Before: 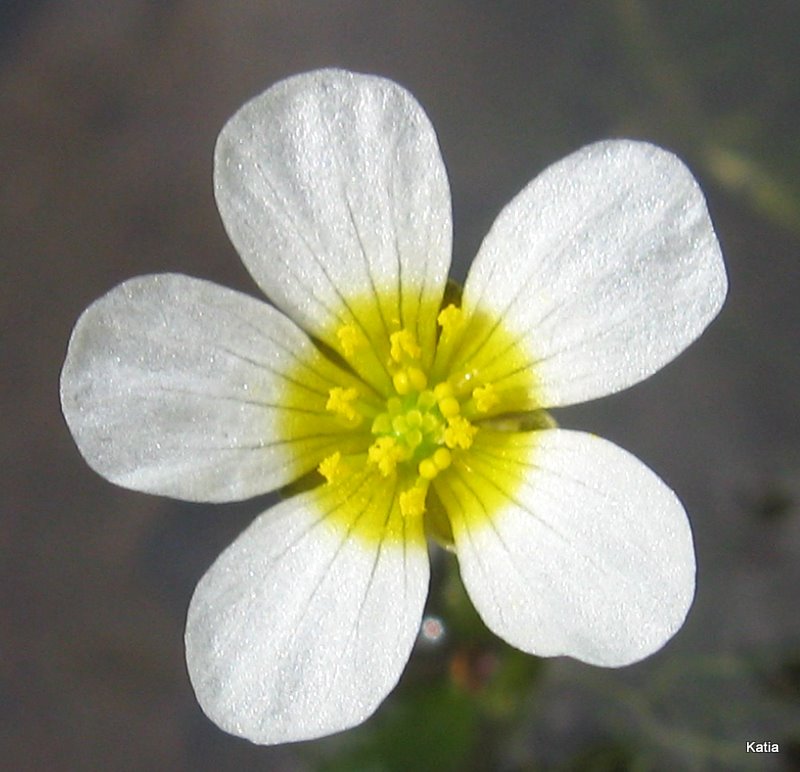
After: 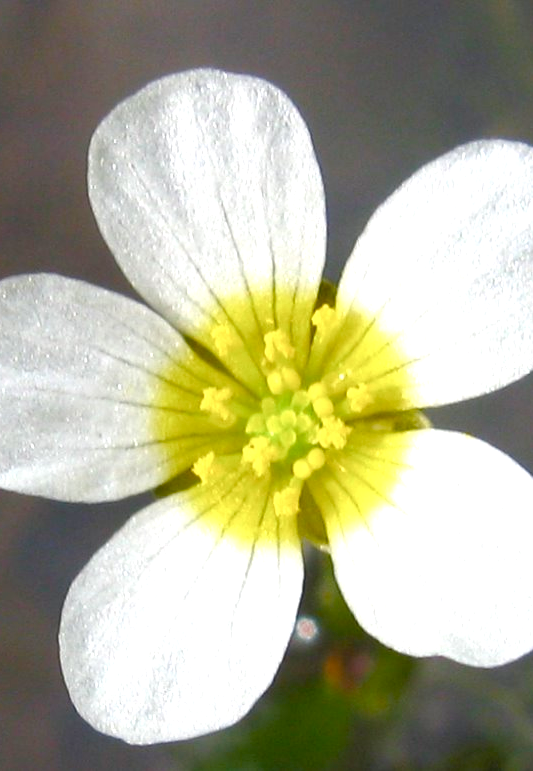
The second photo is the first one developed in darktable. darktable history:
crop and rotate: left 15.754%, right 17.579%
color balance rgb: perceptual saturation grading › global saturation 25%, perceptual saturation grading › highlights -50%, perceptual saturation grading › shadows 30%, perceptual brilliance grading › global brilliance 12%, global vibrance 20%
